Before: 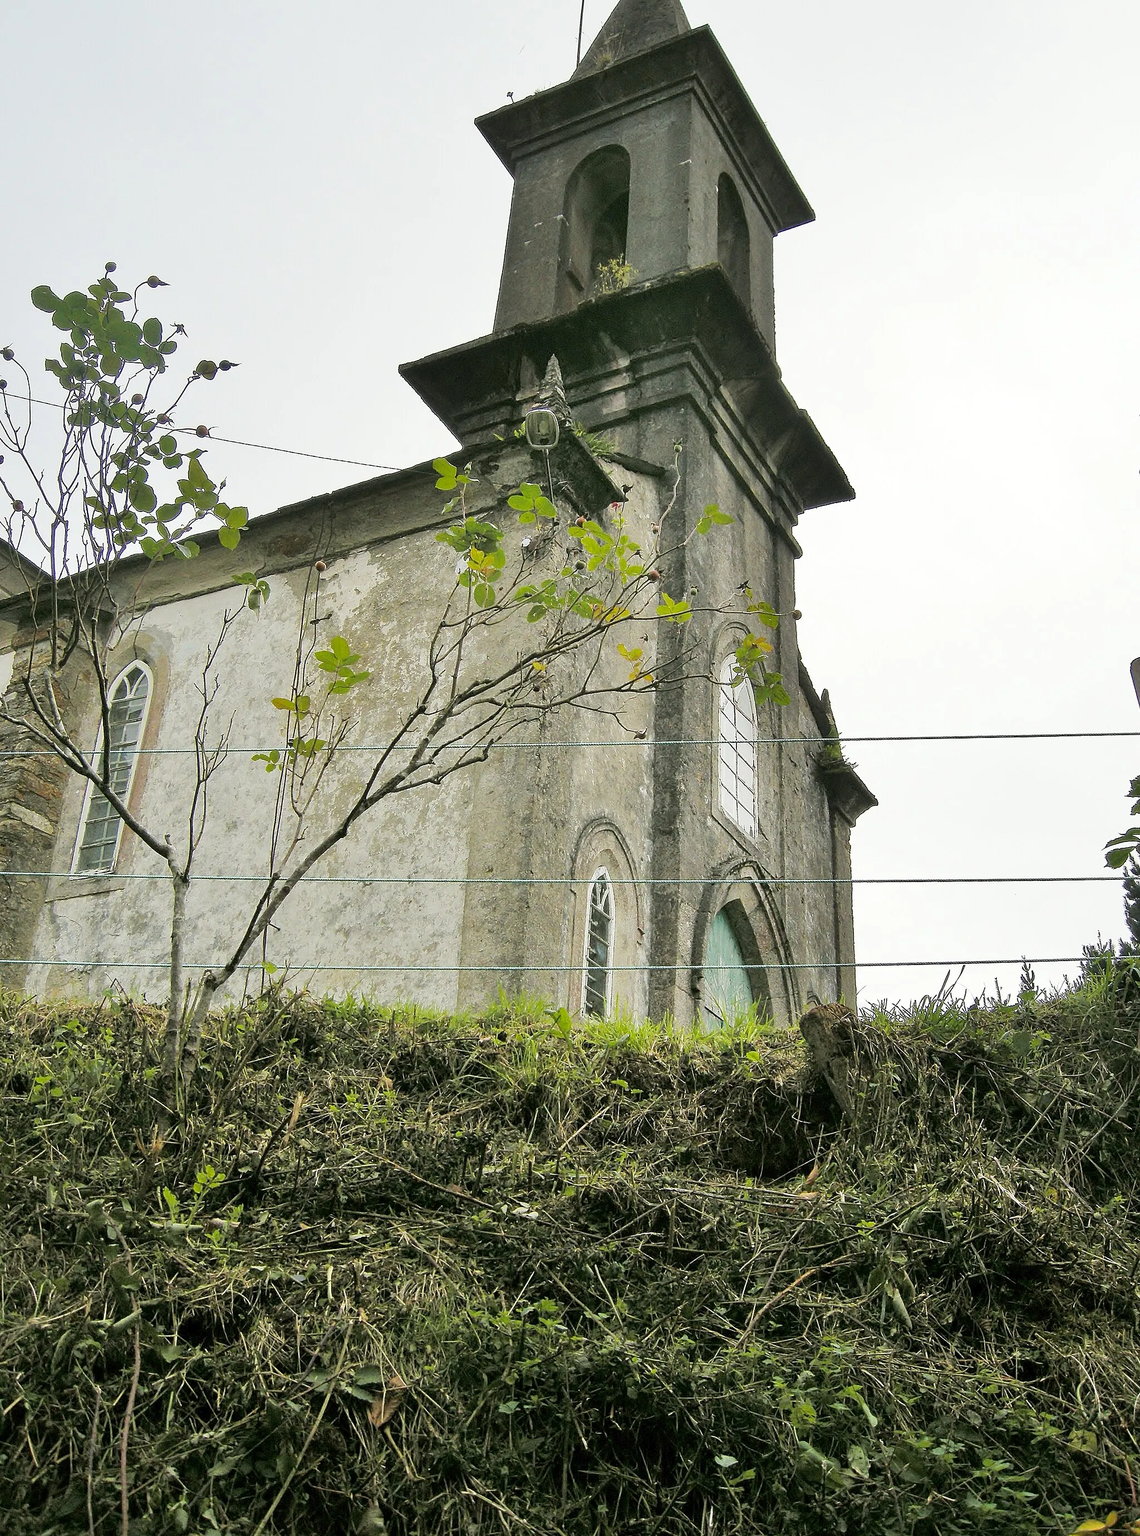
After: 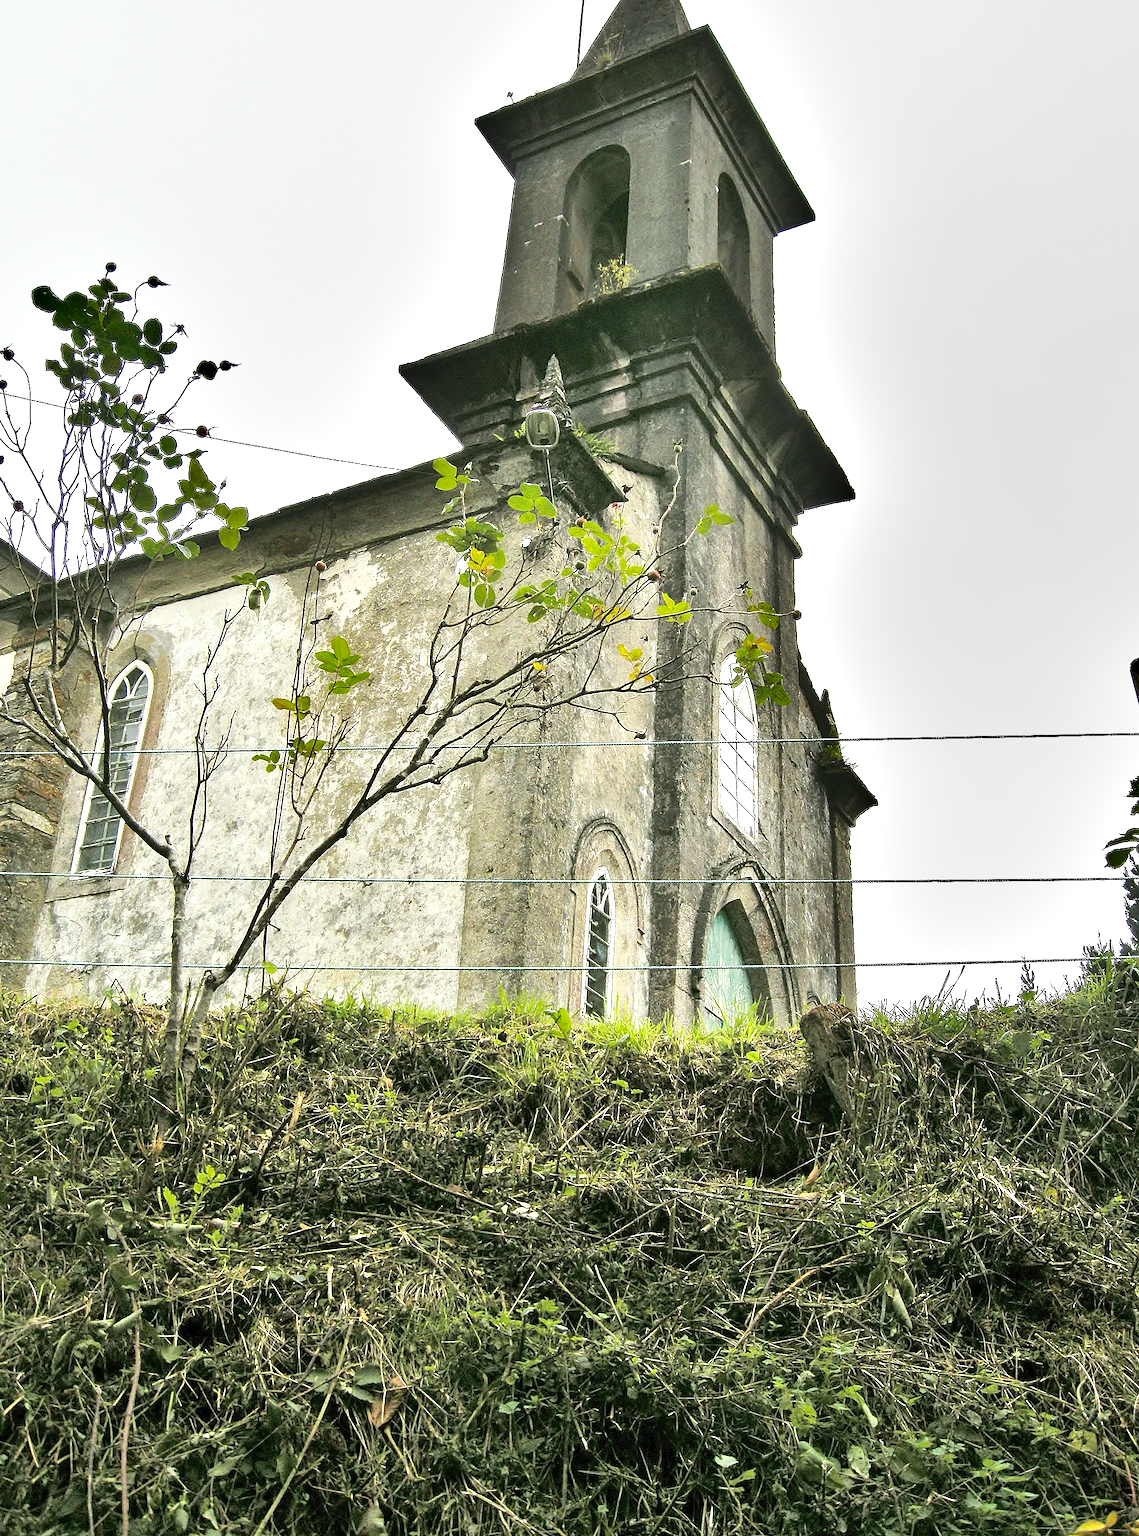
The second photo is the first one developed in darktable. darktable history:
exposure: exposure 0.781 EV, compensate highlight preservation false
shadows and highlights: low approximation 0.01, soften with gaussian
